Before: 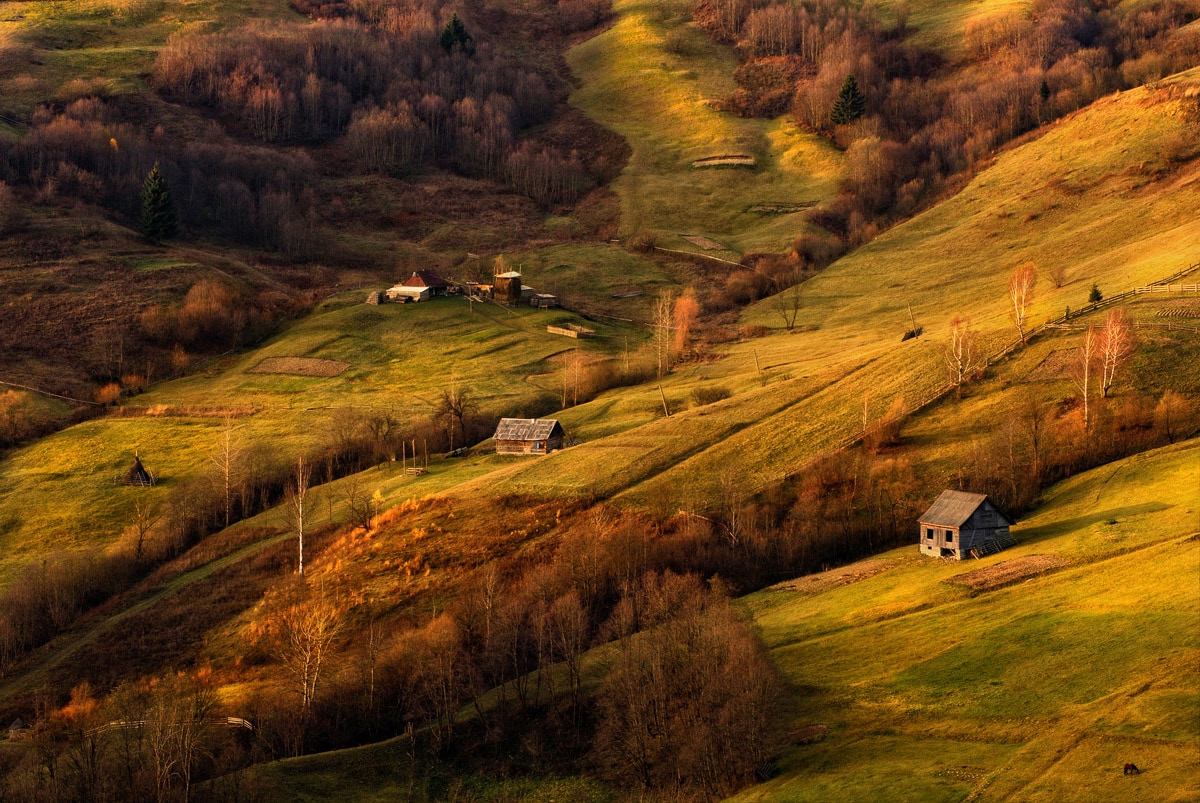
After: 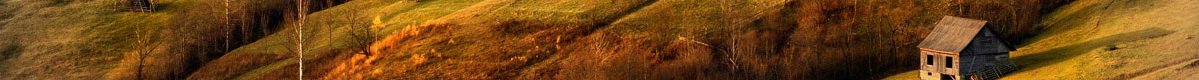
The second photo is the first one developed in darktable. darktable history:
crop and rotate: top 59.084%, bottom 30.916%
vignetting: fall-off start 79.43%, saturation -0.649, width/height ratio 1.327, unbound false
